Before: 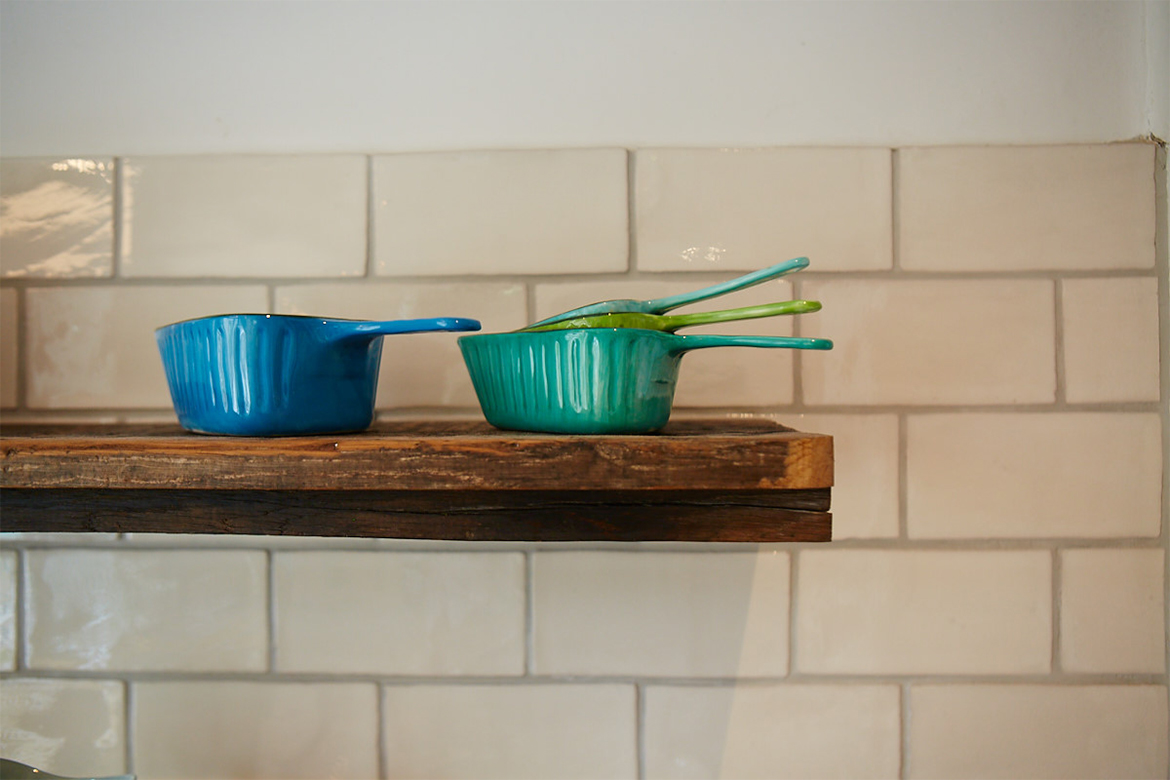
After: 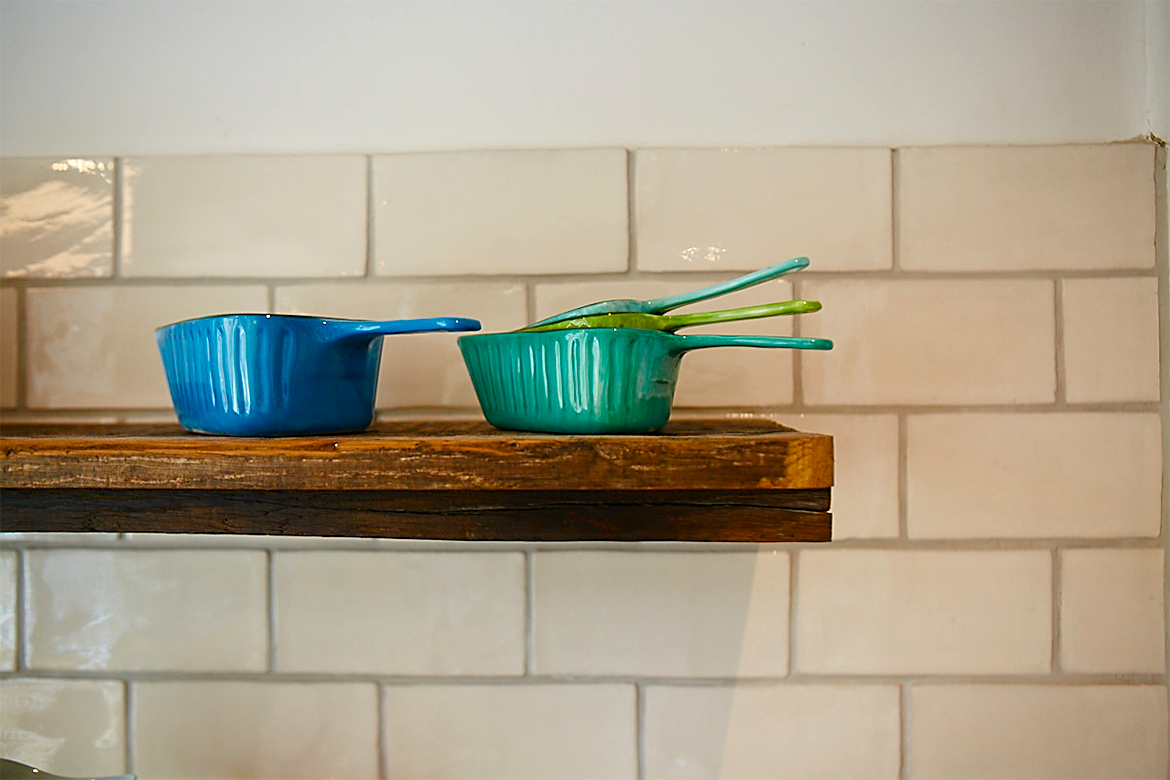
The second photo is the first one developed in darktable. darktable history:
color balance rgb: highlights gain › luminance 14.531%, perceptual saturation grading › global saturation 27.611%, perceptual saturation grading › highlights -25.191%, perceptual saturation grading › shadows 25.354%
sharpen: on, module defaults
